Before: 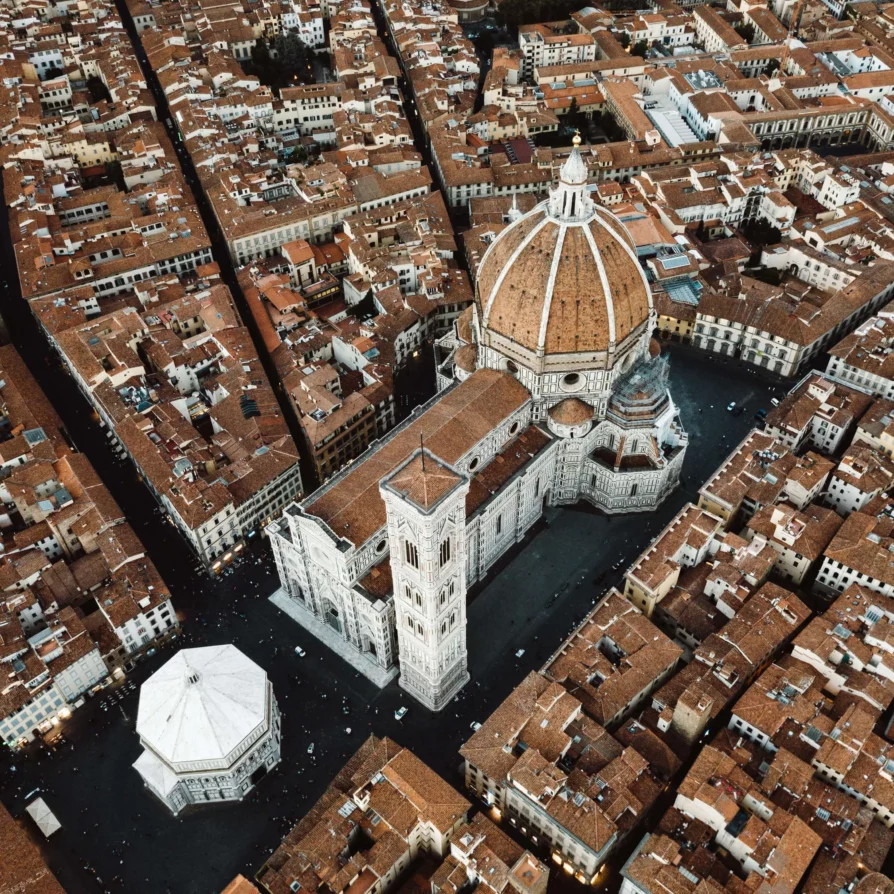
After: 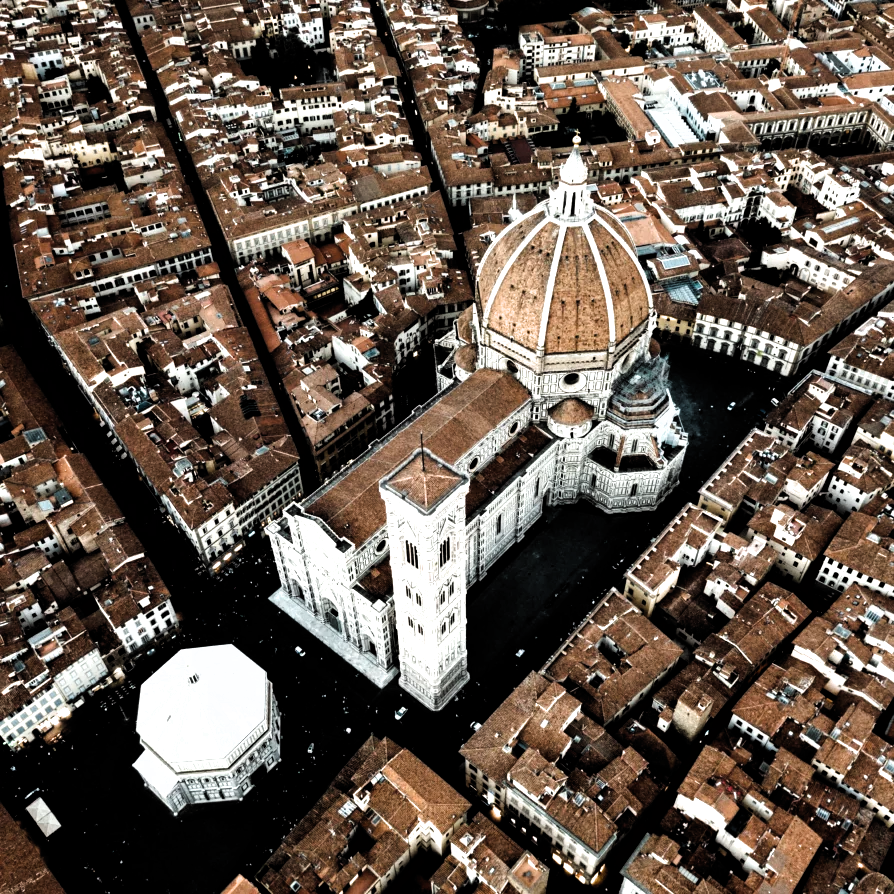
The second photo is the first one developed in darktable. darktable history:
filmic rgb: black relative exposure -8.28 EV, white relative exposure 2.24 EV, hardness 7.08, latitude 85.43%, contrast 1.706, highlights saturation mix -4.14%, shadows ↔ highlights balance -2.73%, color science v6 (2022)
